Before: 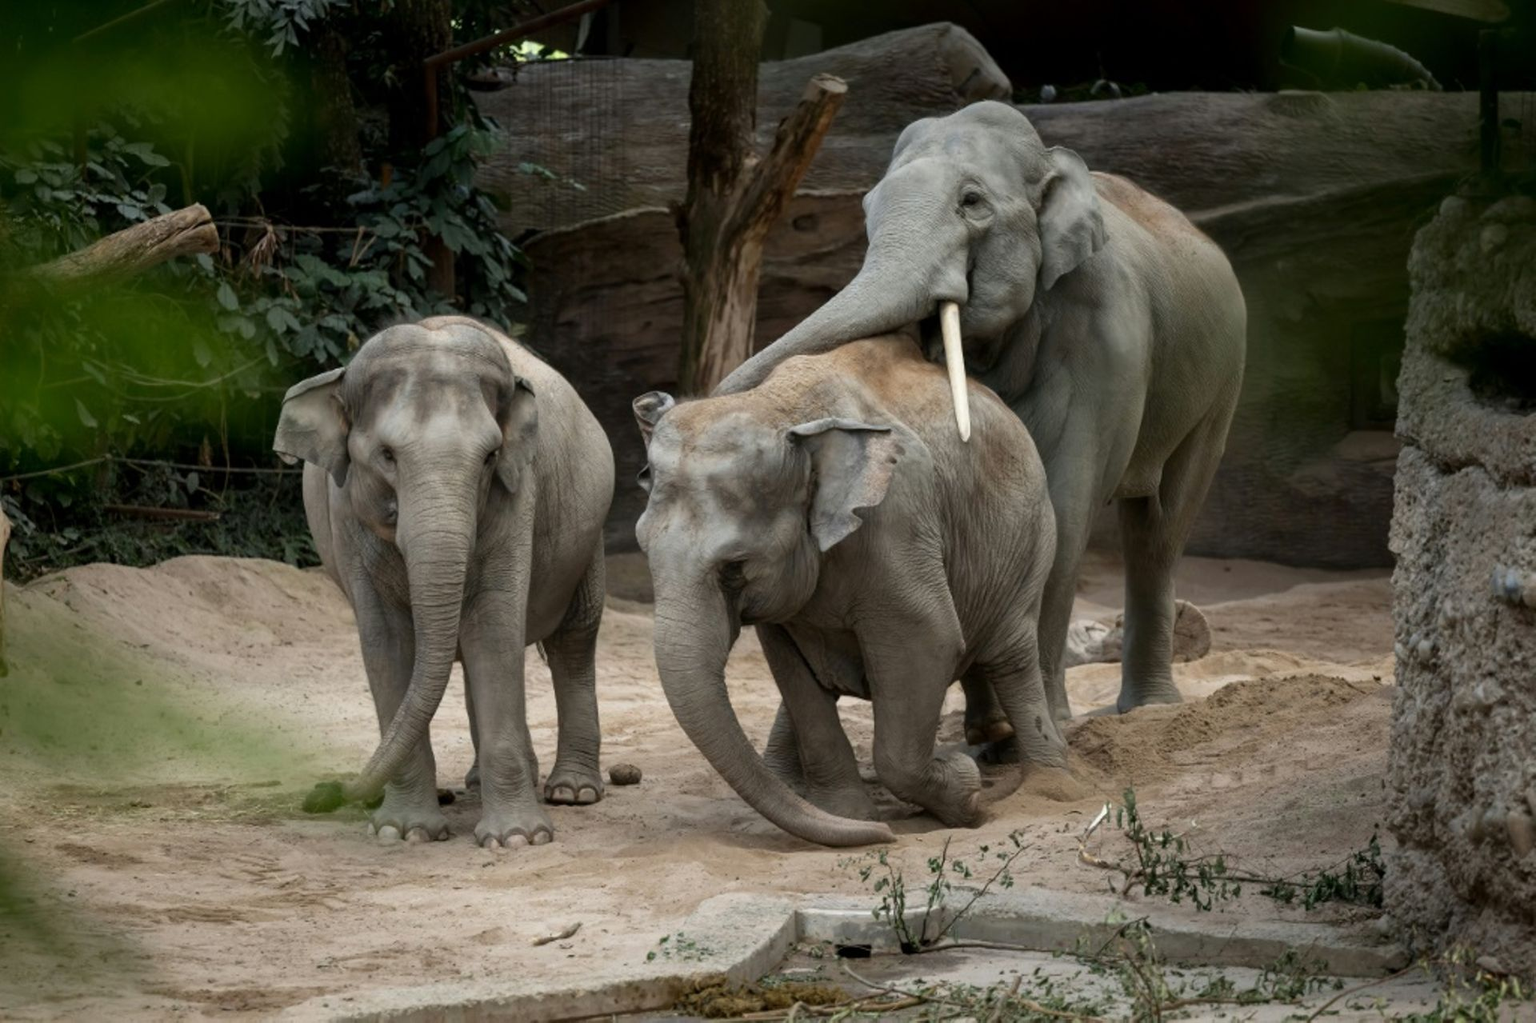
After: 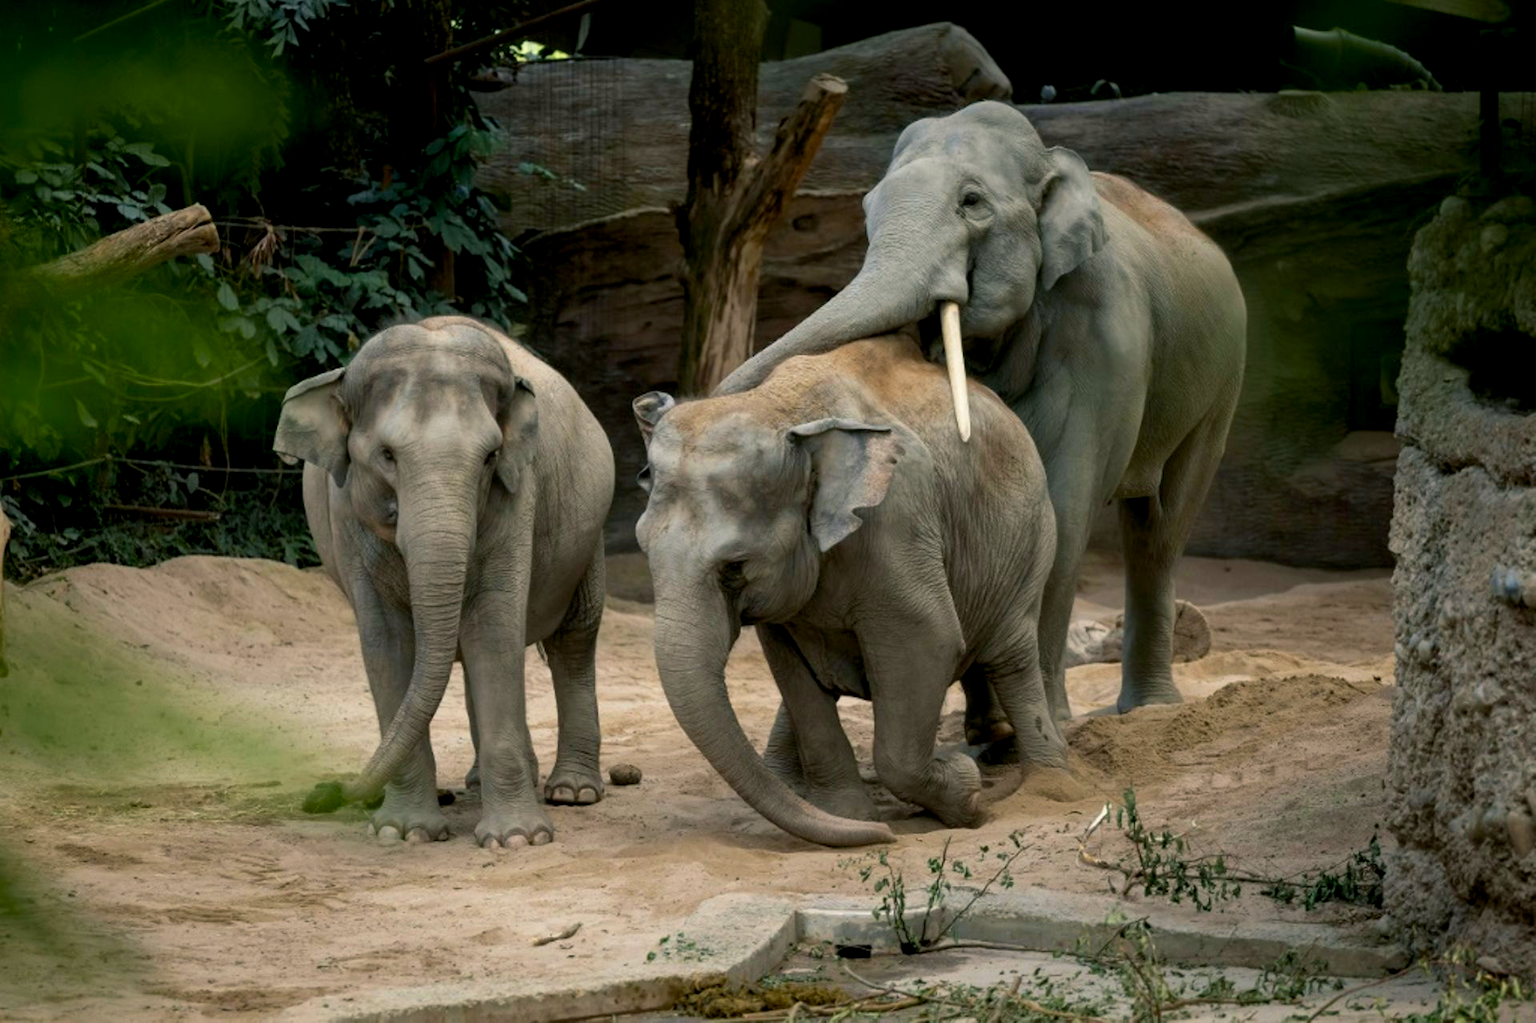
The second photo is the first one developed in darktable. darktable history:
color balance rgb: shadows lift › chroma 2%, shadows lift › hue 217.2°, power › hue 60°, highlights gain › chroma 1%, highlights gain › hue 69.6°, global offset › luminance -0.5%, perceptual saturation grading › global saturation 15%, global vibrance 15%
velvia: strength 15%
